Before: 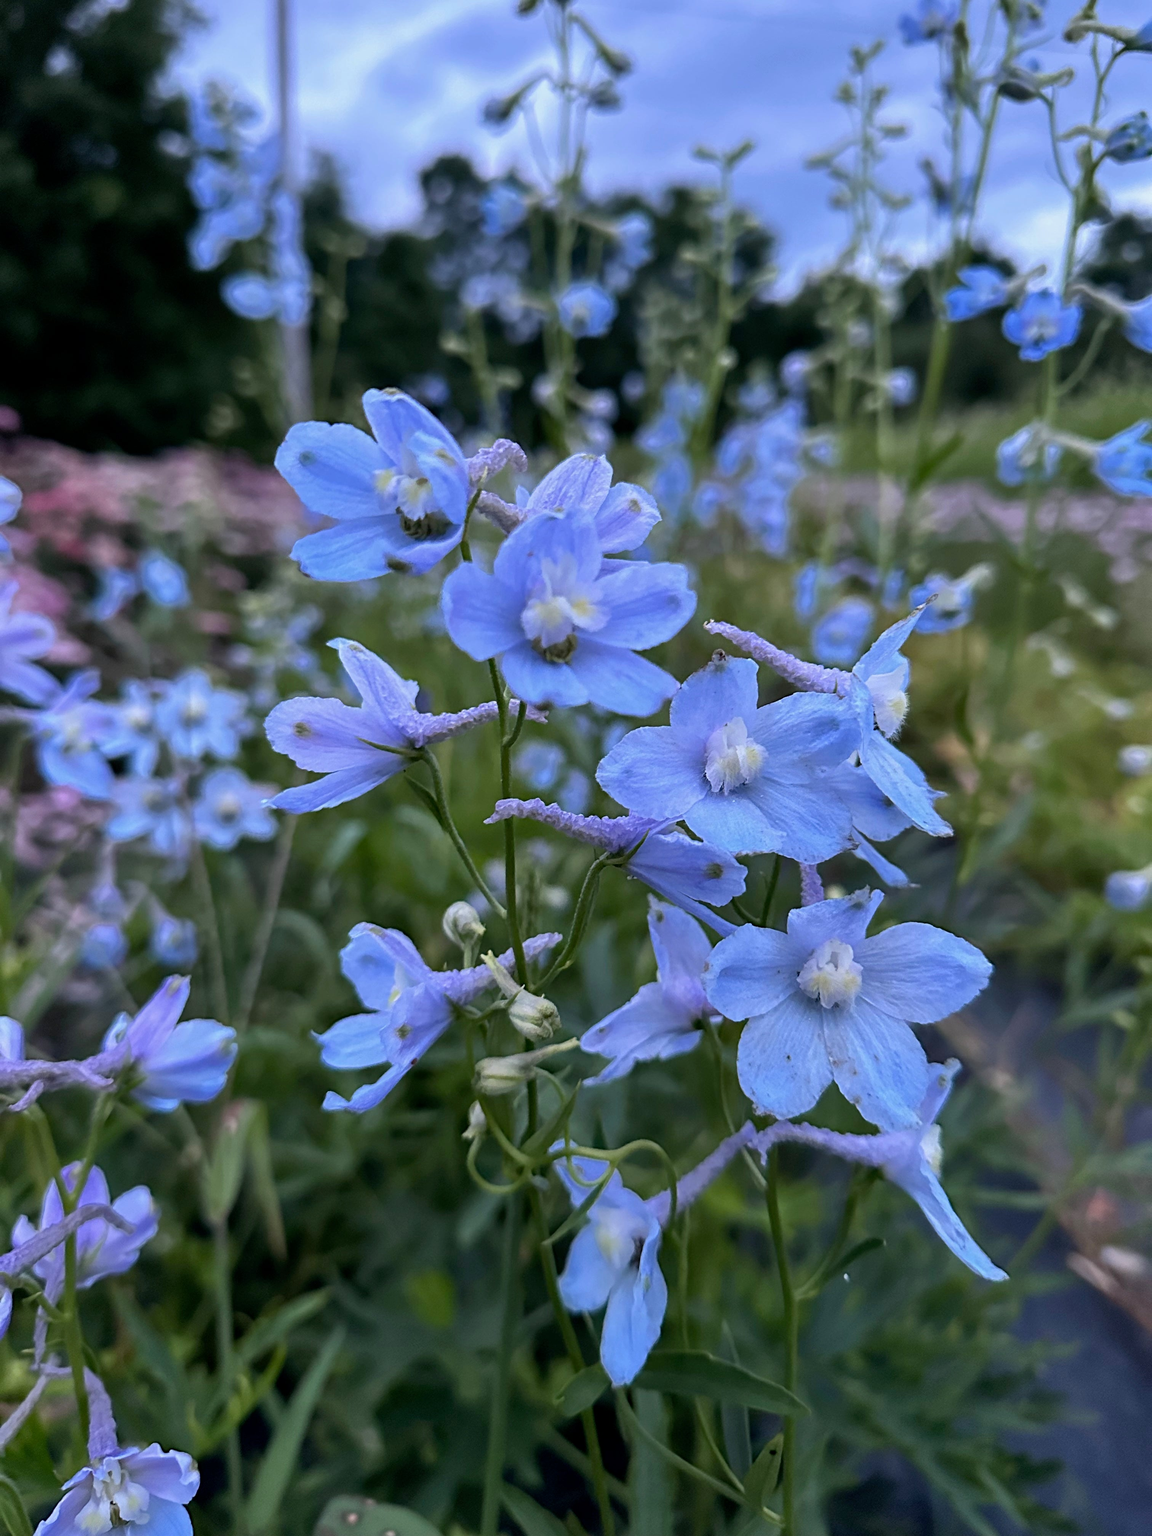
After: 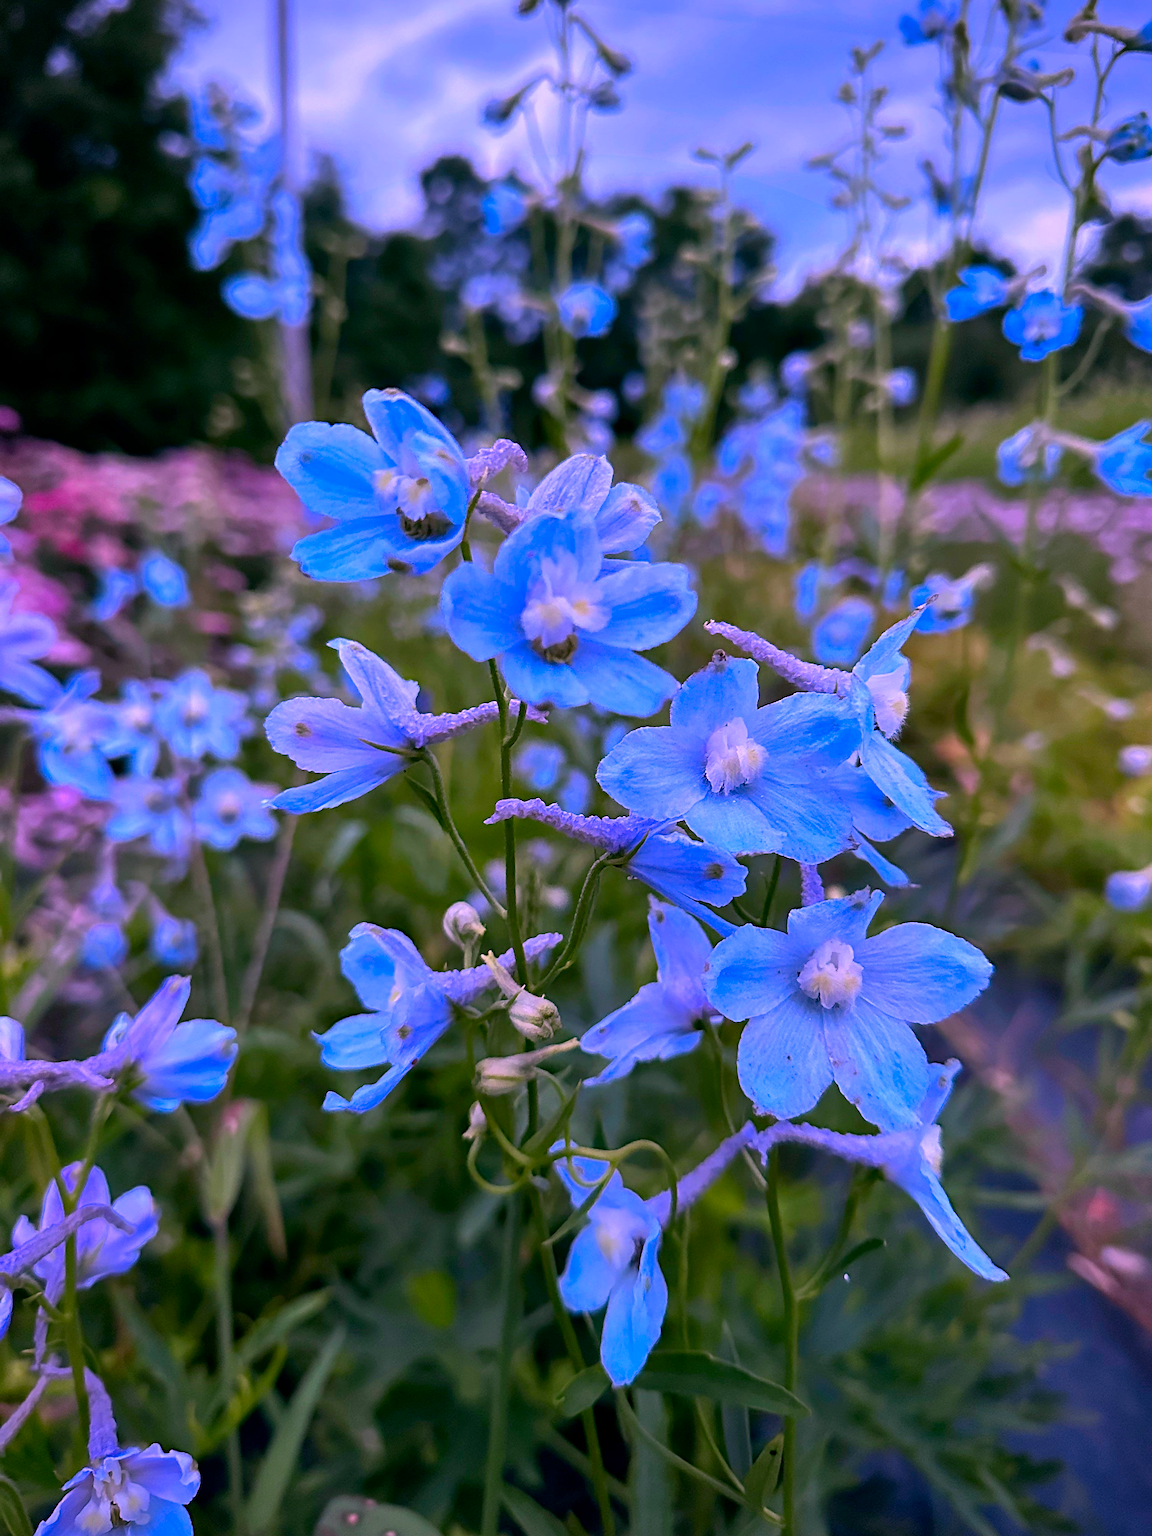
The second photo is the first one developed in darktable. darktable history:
color correction: highlights a* 19.5, highlights b* -11.53, saturation 1.69
vignetting: saturation 0, unbound false
sharpen: on, module defaults
